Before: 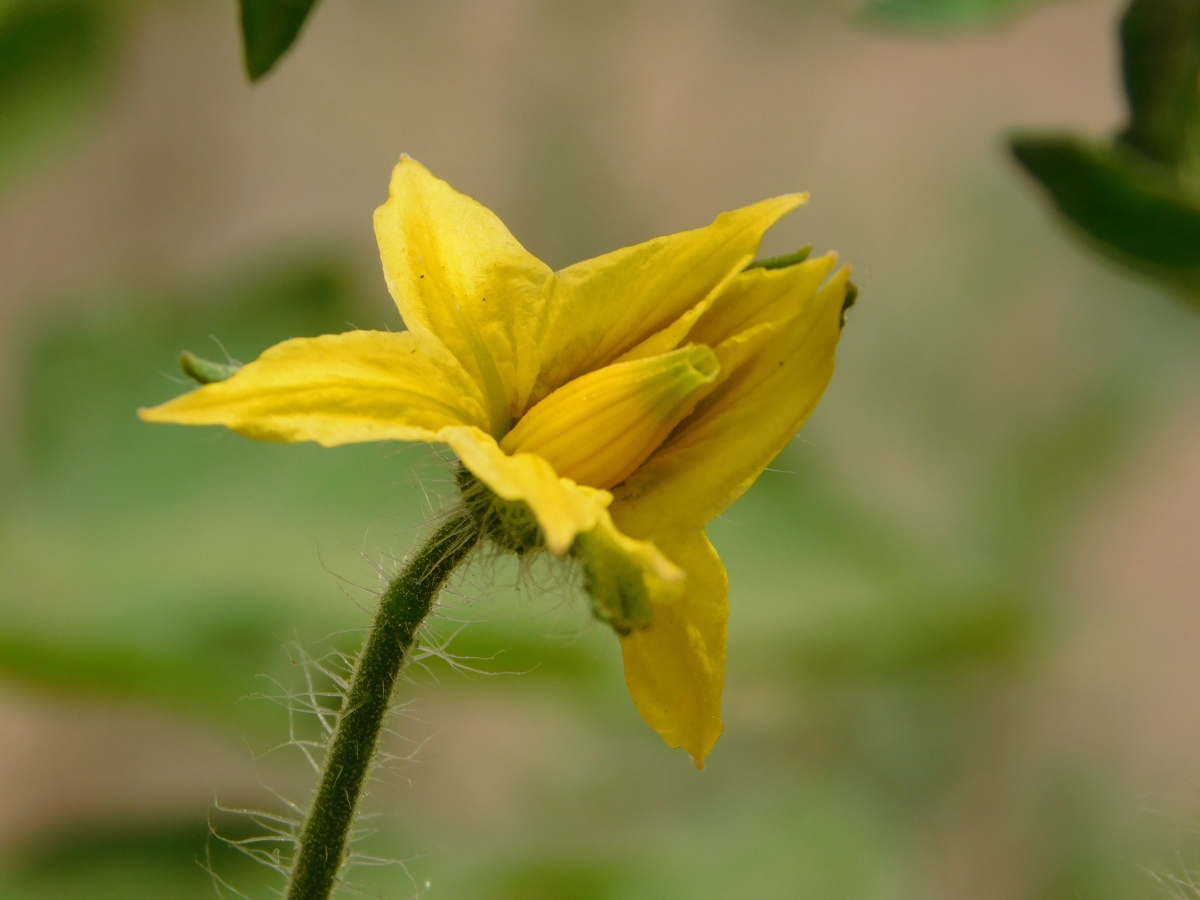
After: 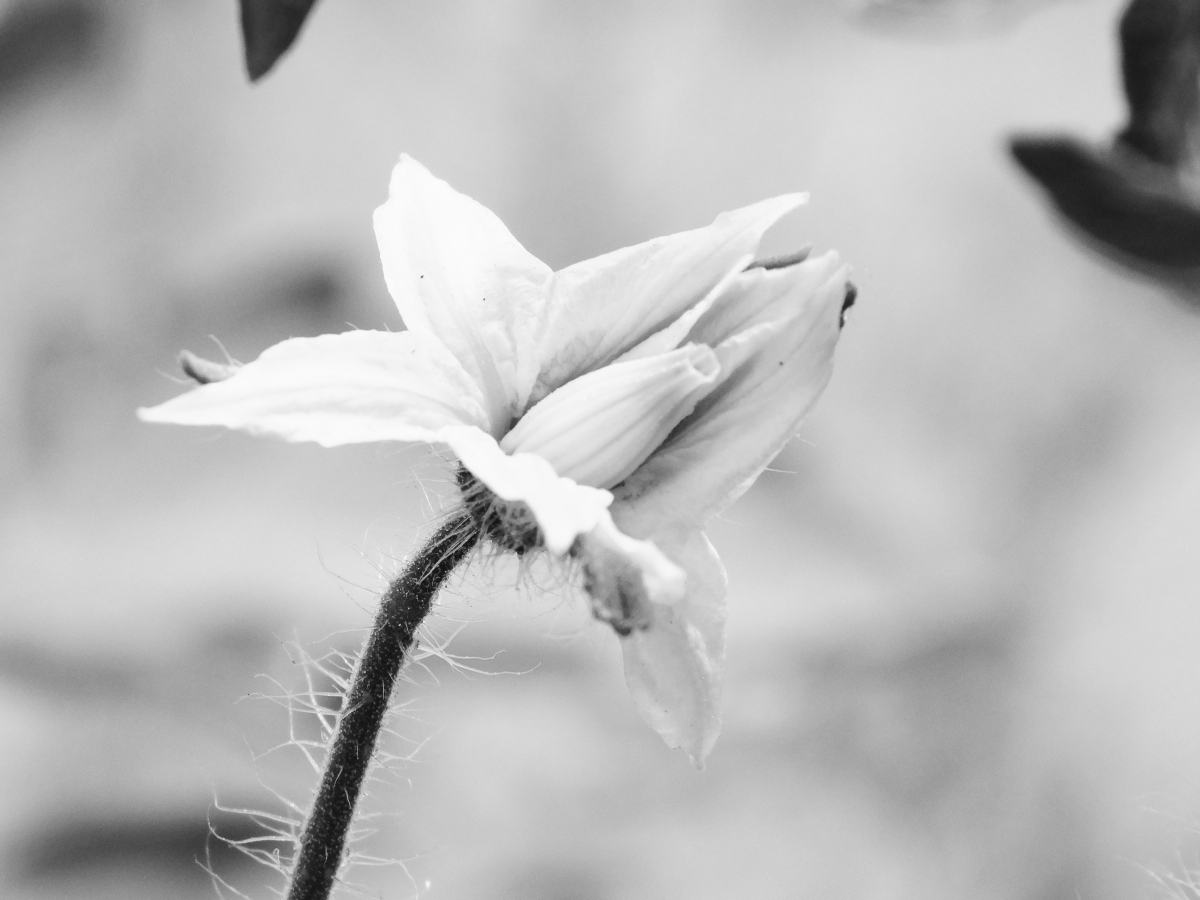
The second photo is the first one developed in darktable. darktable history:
contrast brightness saturation: saturation -1
base curve: curves: ch0 [(0, 0) (0.007, 0.004) (0.027, 0.03) (0.046, 0.07) (0.207, 0.54) (0.442, 0.872) (0.673, 0.972) (1, 1)], preserve colors none
